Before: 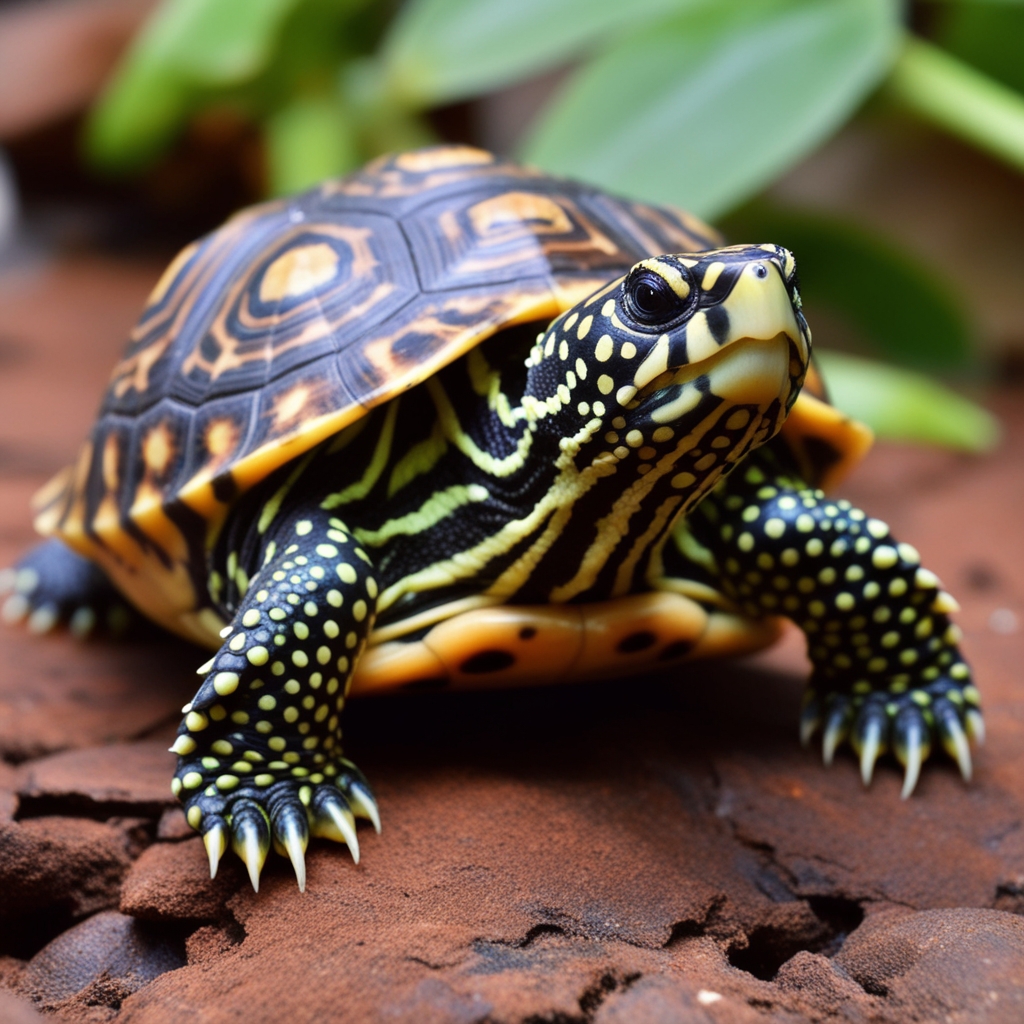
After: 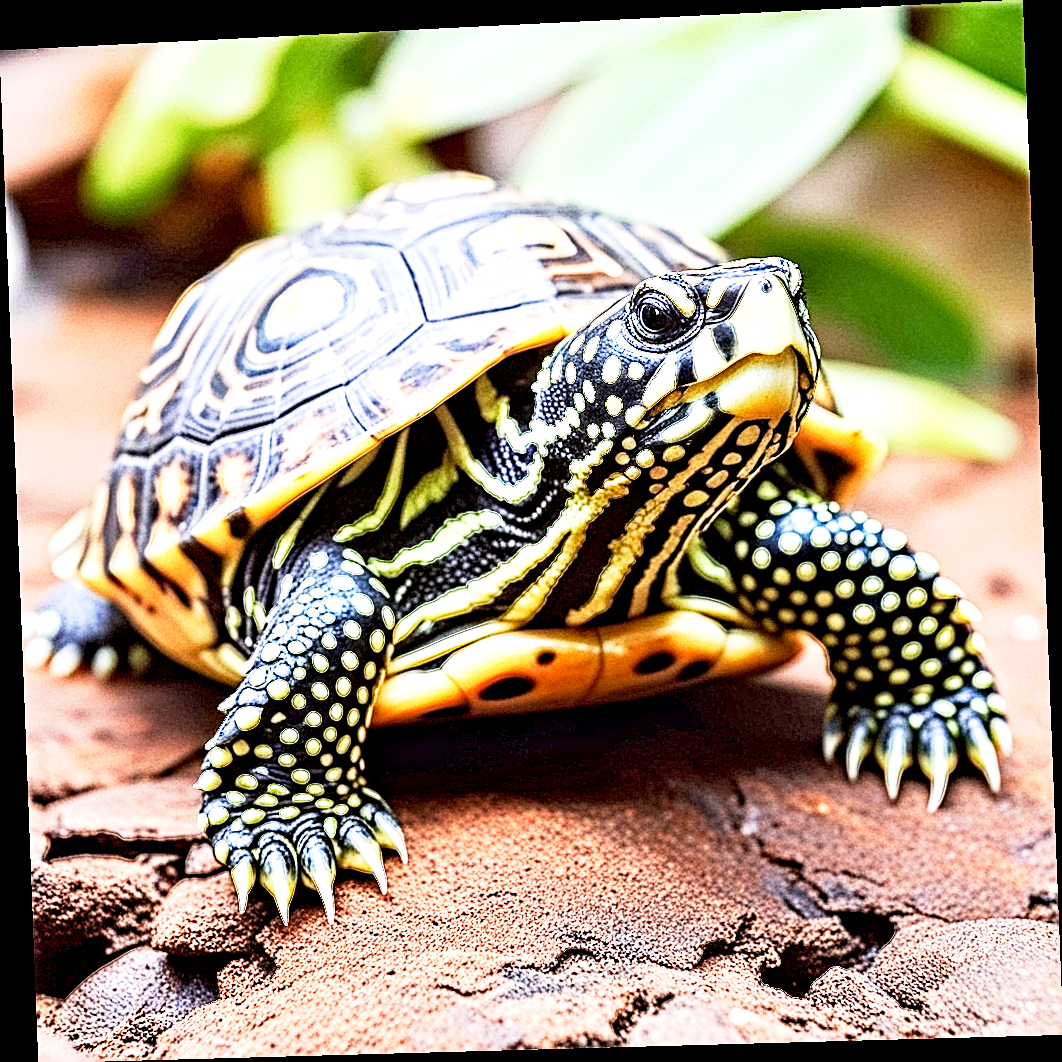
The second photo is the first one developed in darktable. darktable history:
sharpen: on, module defaults
rotate and perspective: rotation -2.22°, lens shift (horizontal) -0.022, automatic cropping off
exposure: black level correction 0.001, exposure 2 EV, compensate highlight preservation false
base curve: curves: ch0 [(0, 0) (0.088, 0.125) (0.176, 0.251) (0.354, 0.501) (0.613, 0.749) (1, 0.877)], preserve colors none
contrast equalizer: octaves 7, y [[0.406, 0.494, 0.589, 0.753, 0.877, 0.999], [0.5 ×6], [0.5 ×6], [0 ×6], [0 ×6]]
